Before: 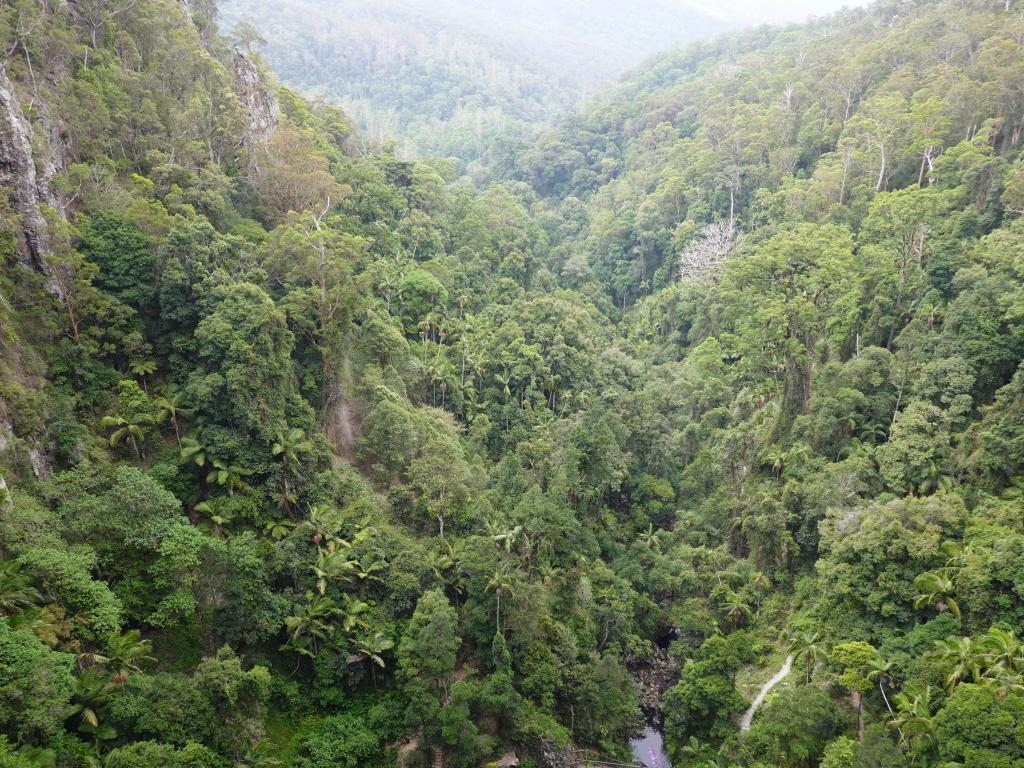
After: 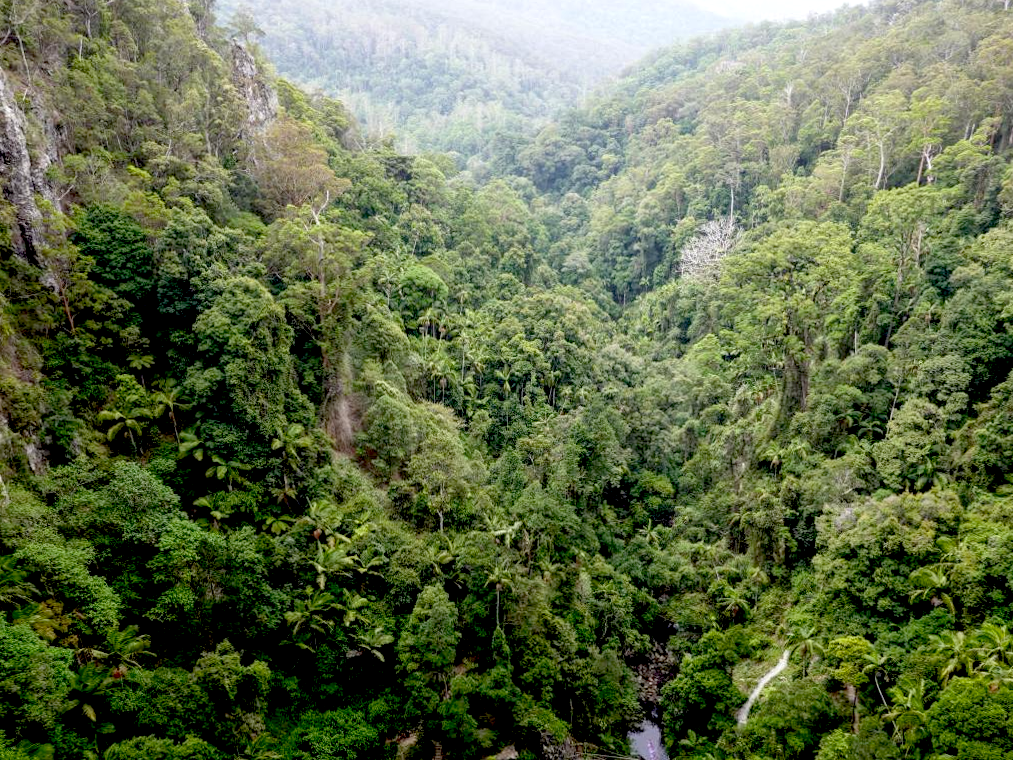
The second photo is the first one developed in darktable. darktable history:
exposure: black level correction 0.047, exposure 0.013 EV, compensate highlight preservation false
local contrast: on, module defaults
rotate and perspective: rotation 0.174°, lens shift (vertical) 0.013, lens shift (horizontal) 0.019, shear 0.001, automatic cropping original format, crop left 0.007, crop right 0.991, crop top 0.016, crop bottom 0.997
